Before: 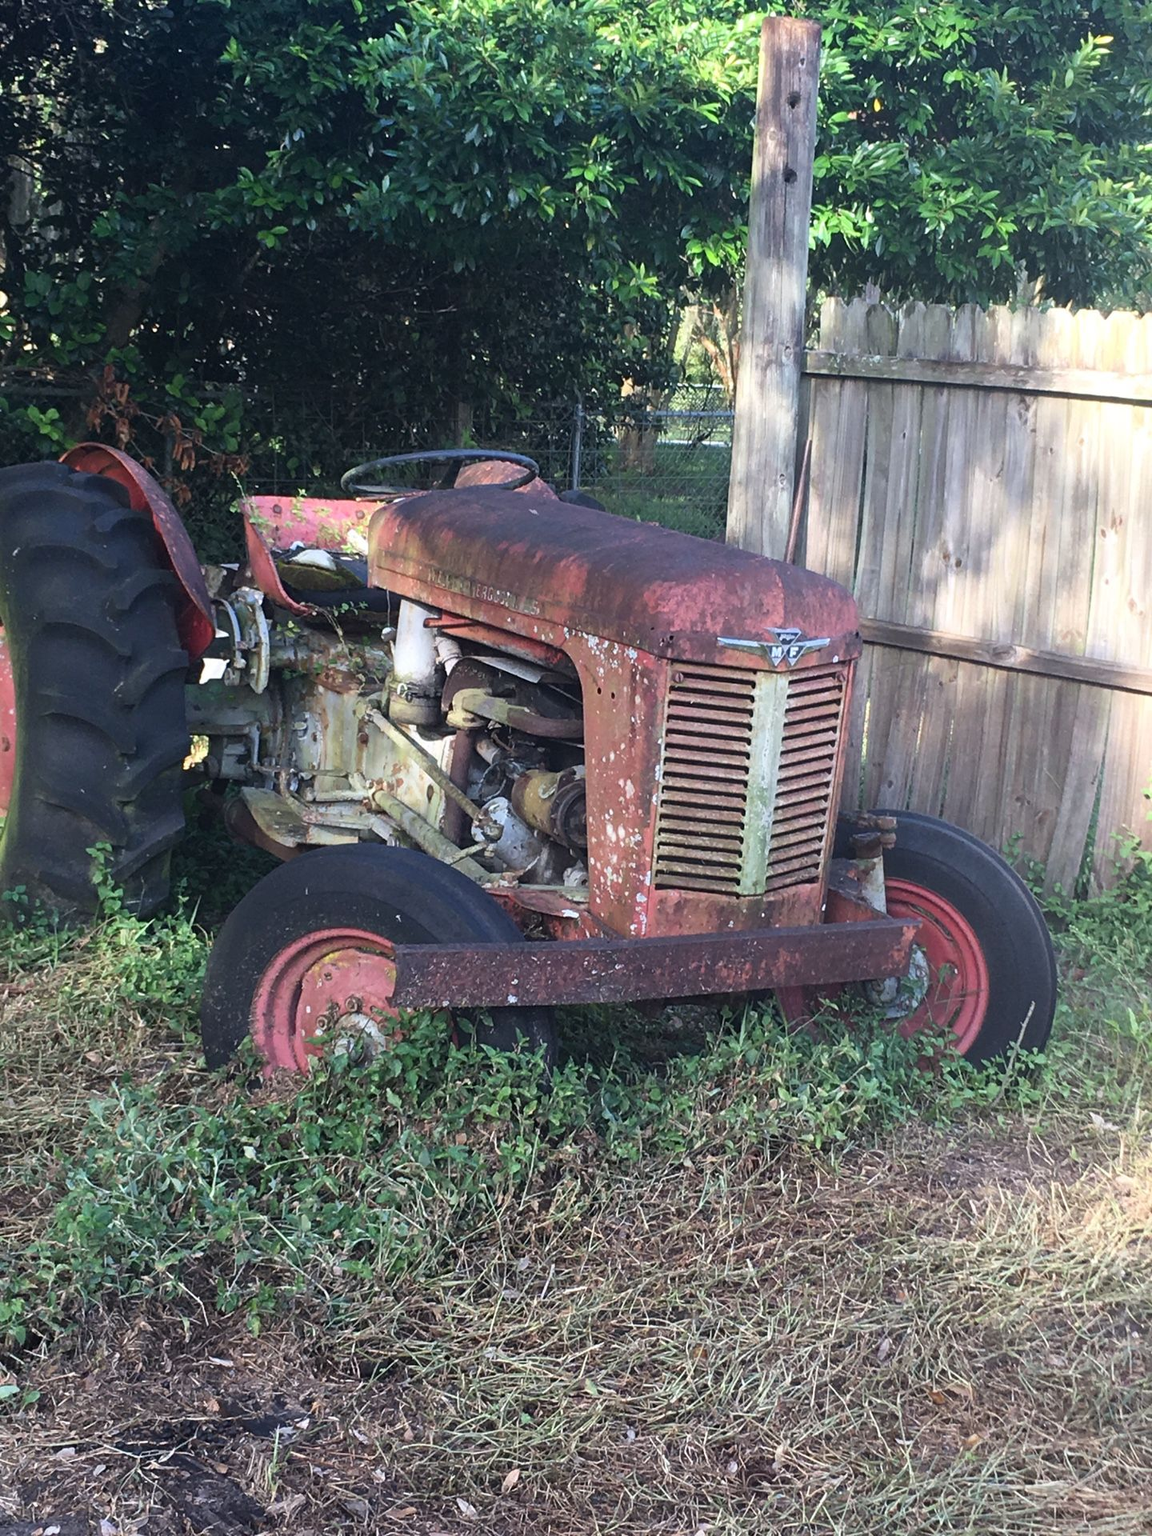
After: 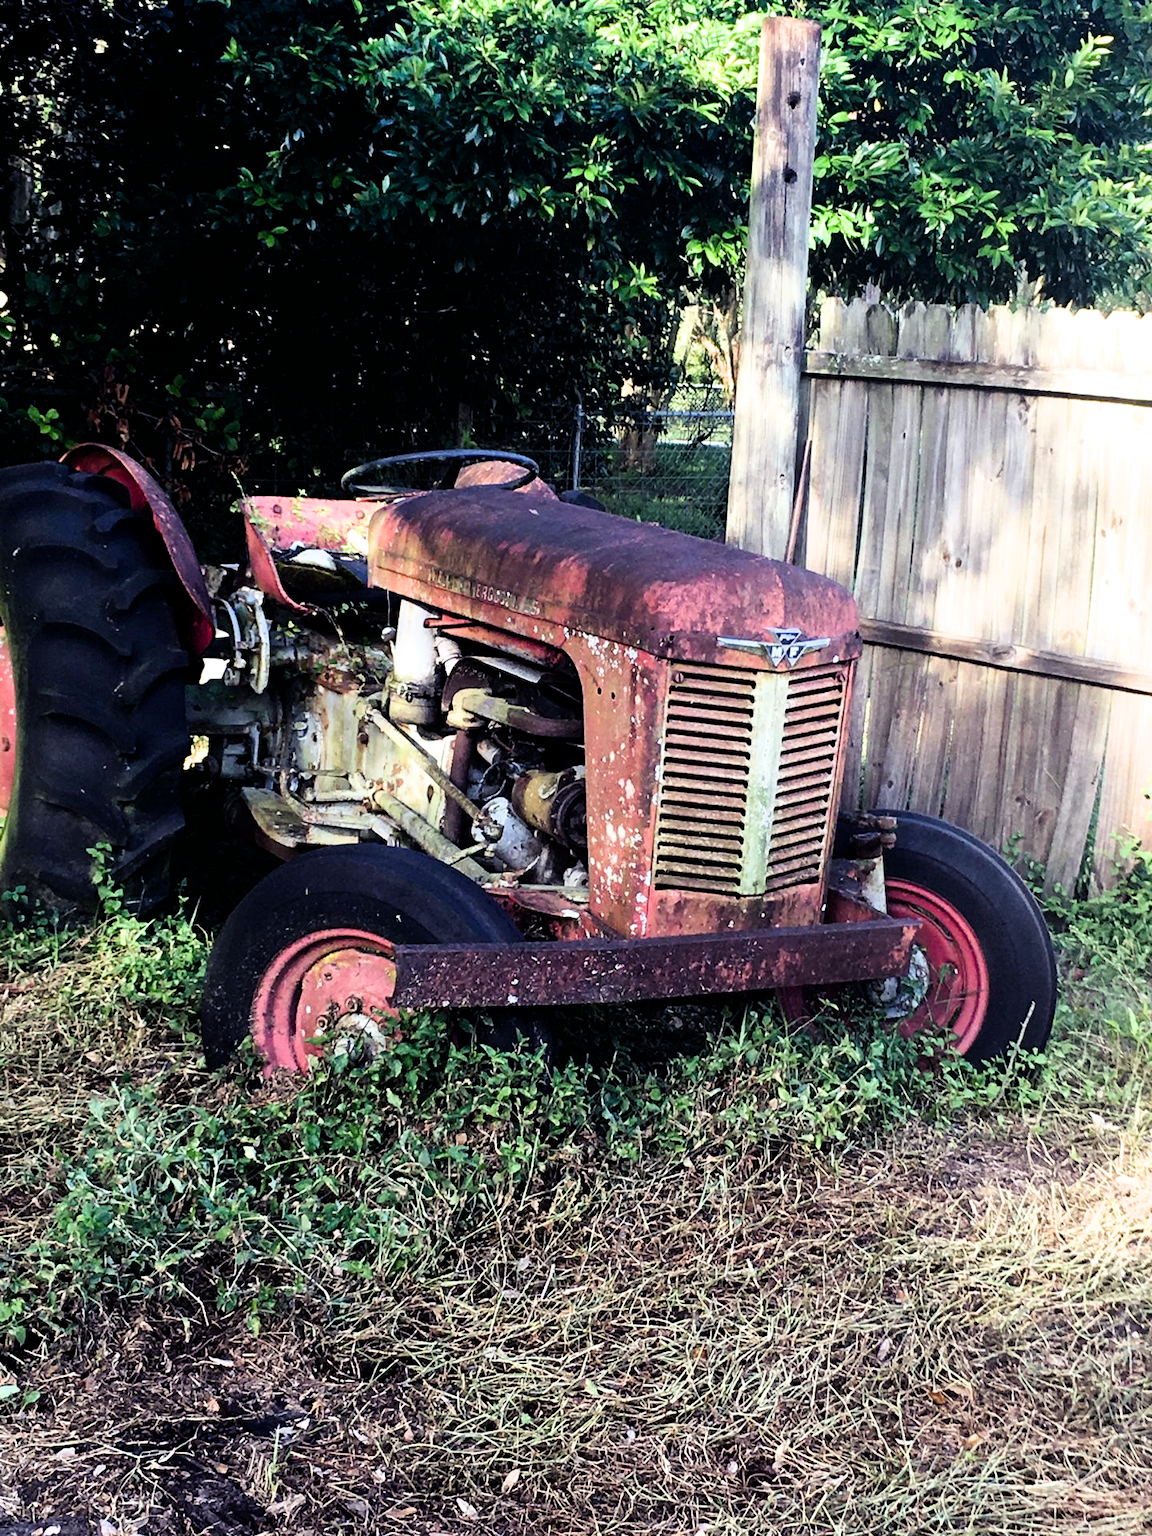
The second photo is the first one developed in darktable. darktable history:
filmic rgb: black relative exposure -5.42 EV, white relative exposure 2.85 EV, dynamic range scaling -37.73%, hardness 4, contrast 1.605, highlights saturation mix -0.93%
color balance rgb: shadows lift › luminance -21.66%, shadows lift › chroma 6.57%, shadows lift › hue 270°, power › chroma 0.68%, power › hue 60°, highlights gain › luminance 6.08%, highlights gain › chroma 1.33%, highlights gain › hue 90°, global offset › luminance -0.87%, perceptual saturation grading › global saturation 26.86%, perceptual saturation grading › highlights -28.39%, perceptual saturation grading › mid-tones 15.22%, perceptual saturation grading › shadows 33.98%, perceptual brilliance grading › highlights 10%, perceptual brilliance grading › mid-tones 5%
